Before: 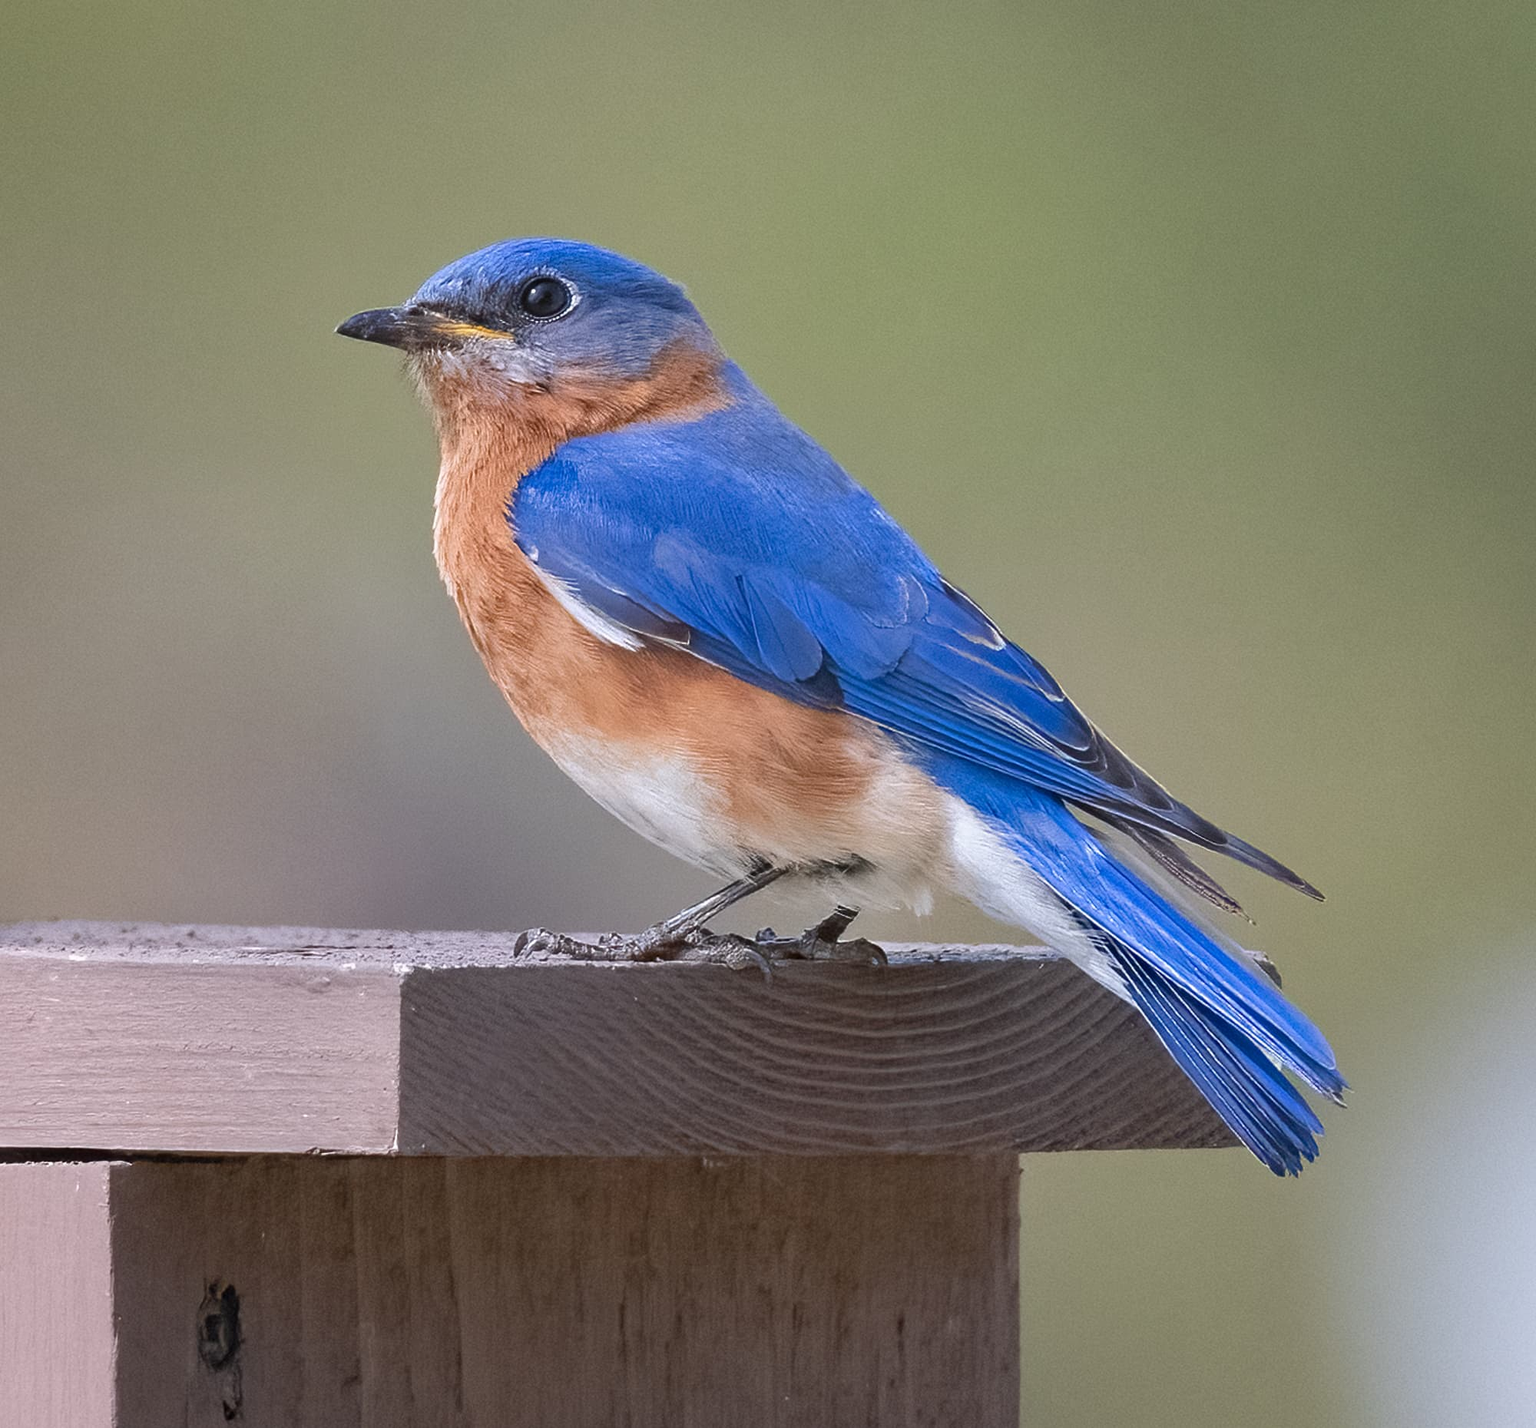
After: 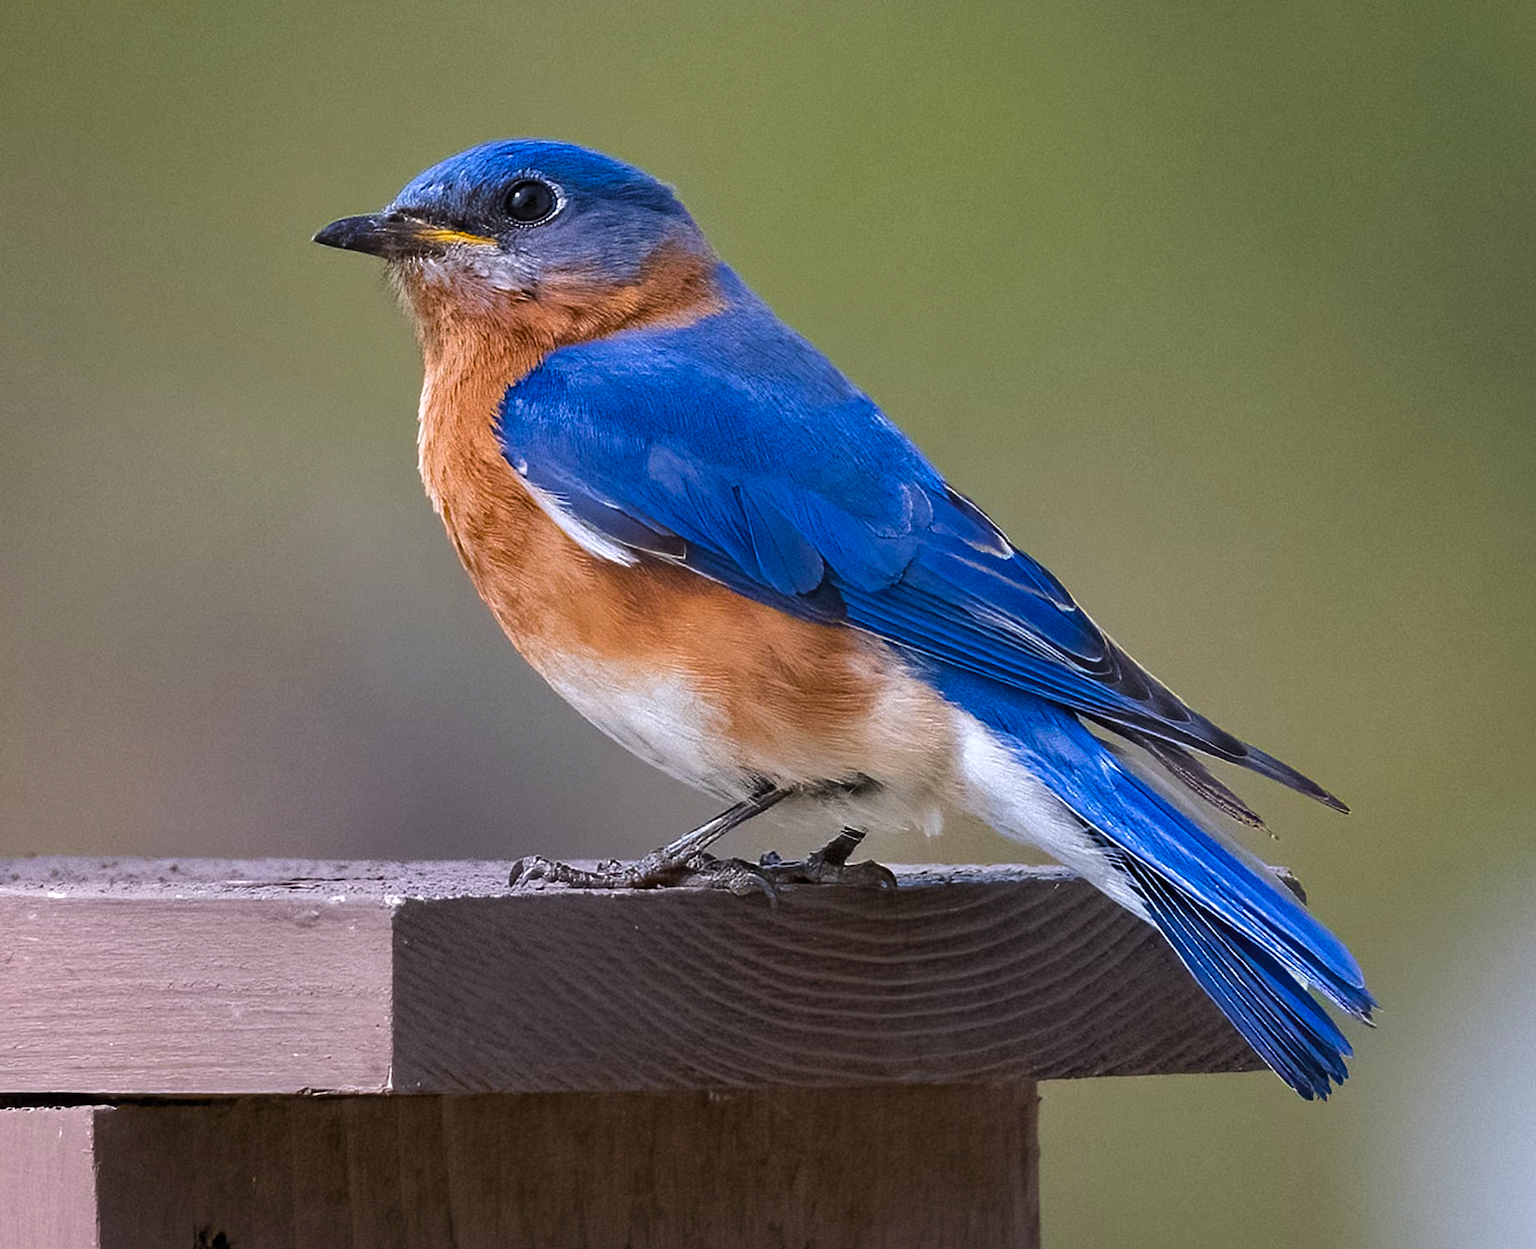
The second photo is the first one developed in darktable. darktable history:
rotate and perspective: rotation -1°, crop left 0.011, crop right 0.989, crop top 0.025, crop bottom 0.975
color balance rgb: linear chroma grading › global chroma 15%, perceptual saturation grading › global saturation 30%
tone equalizer: on, module defaults
crop: left 1.507%, top 6.147%, right 1.379%, bottom 6.637%
levels: levels [0.029, 0.545, 0.971]
